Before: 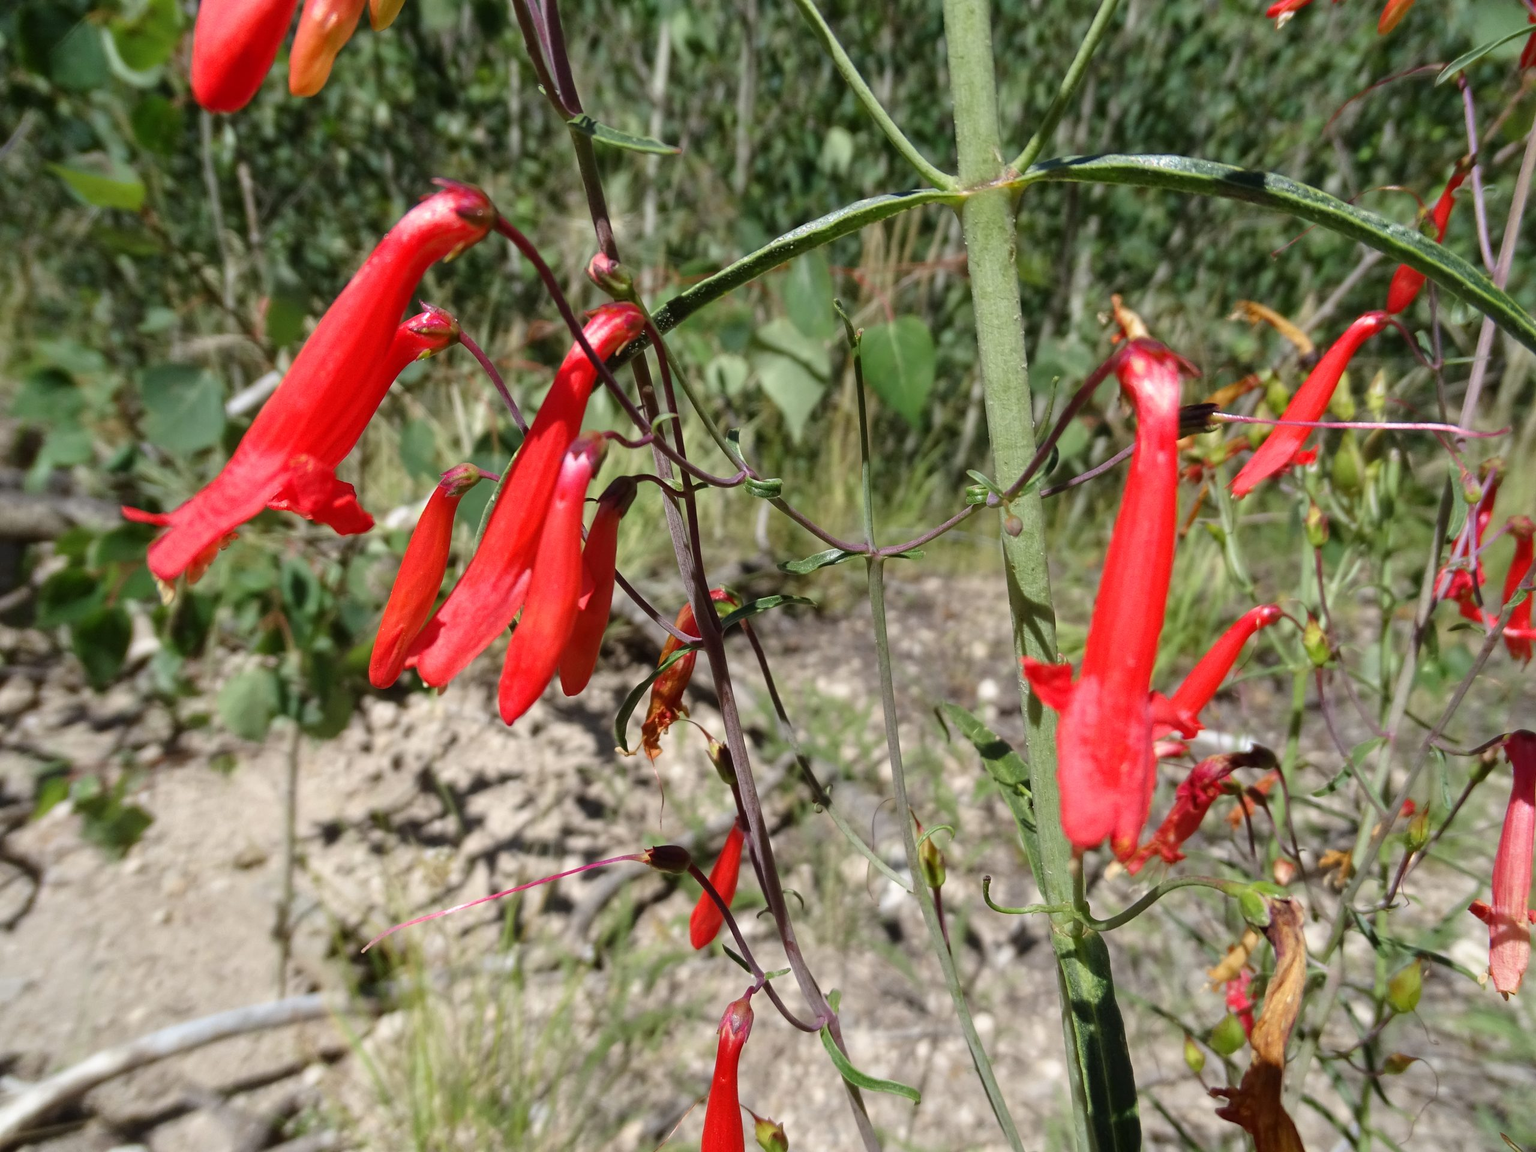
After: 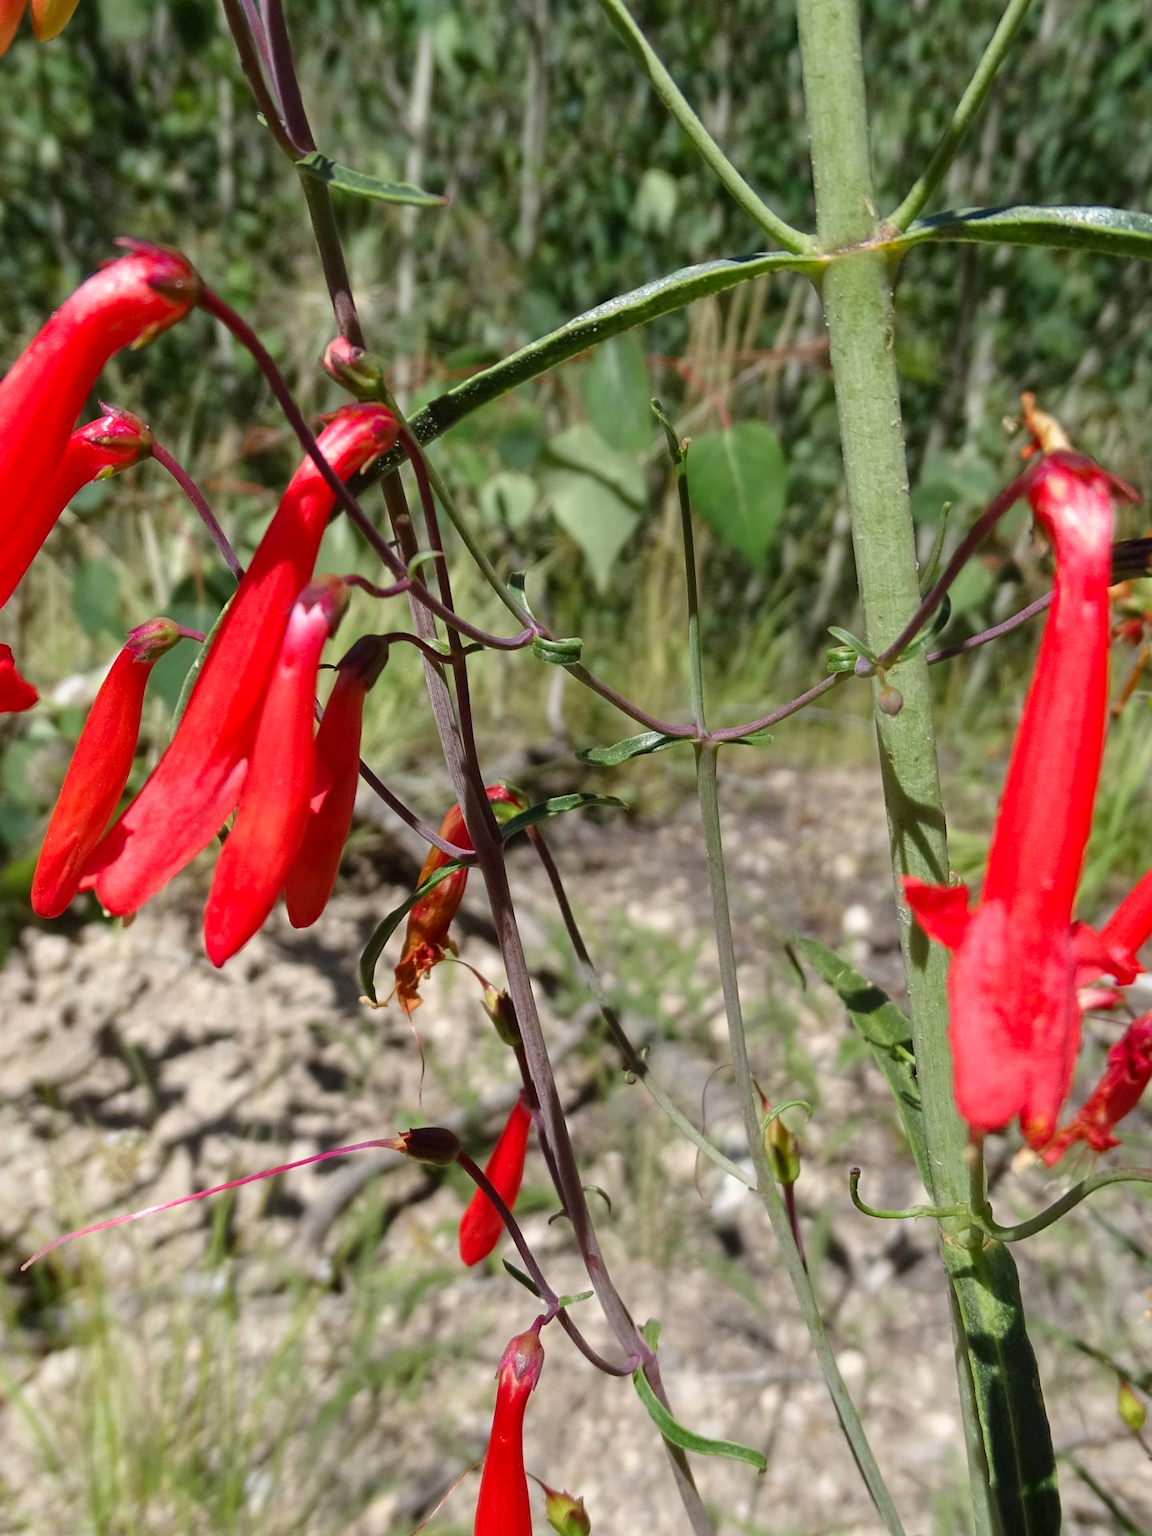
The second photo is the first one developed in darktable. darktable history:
crop and rotate: left 22.516%, right 21.234%
contrast brightness saturation: saturation 0.1
color correction: saturation 0.99
